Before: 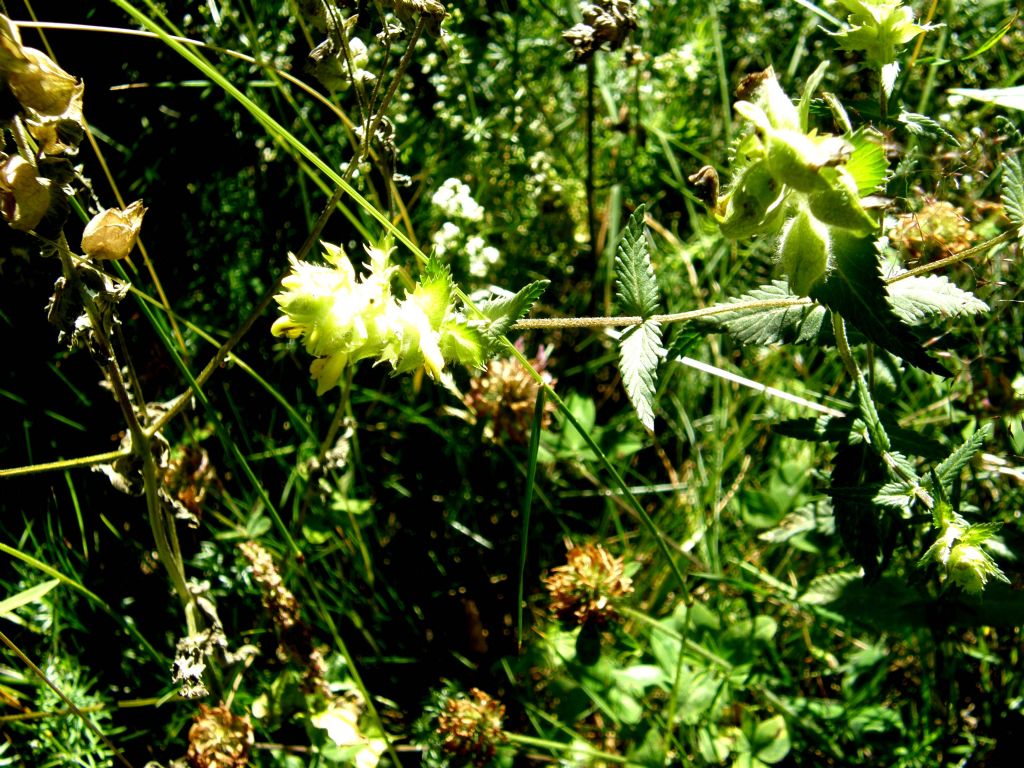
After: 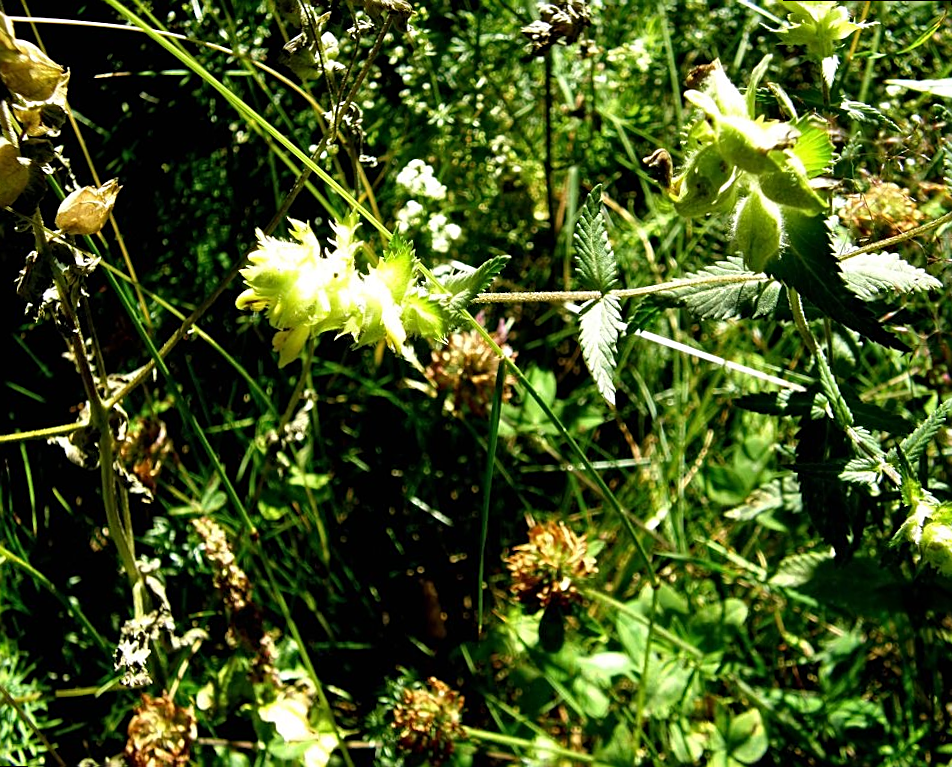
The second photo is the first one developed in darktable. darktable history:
rotate and perspective: rotation 0.215°, lens shift (vertical) -0.139, crop left 0.069, crop right 0.939, crop top 0.002, crop bottom 0.996
sharpen: on, module defaults
